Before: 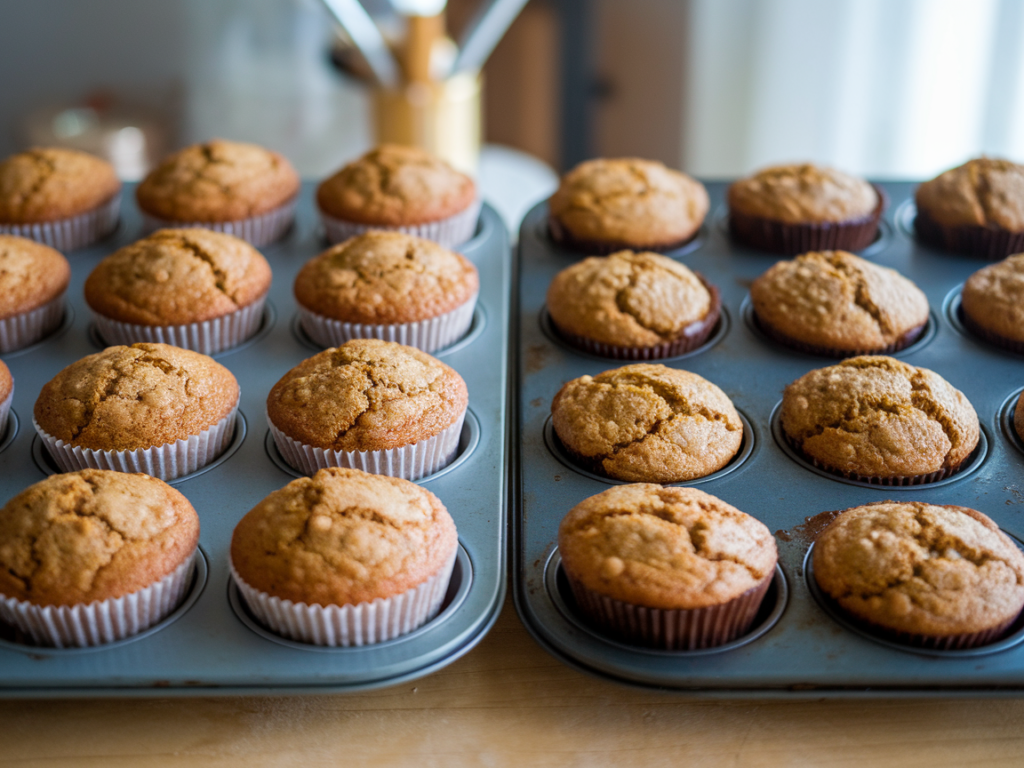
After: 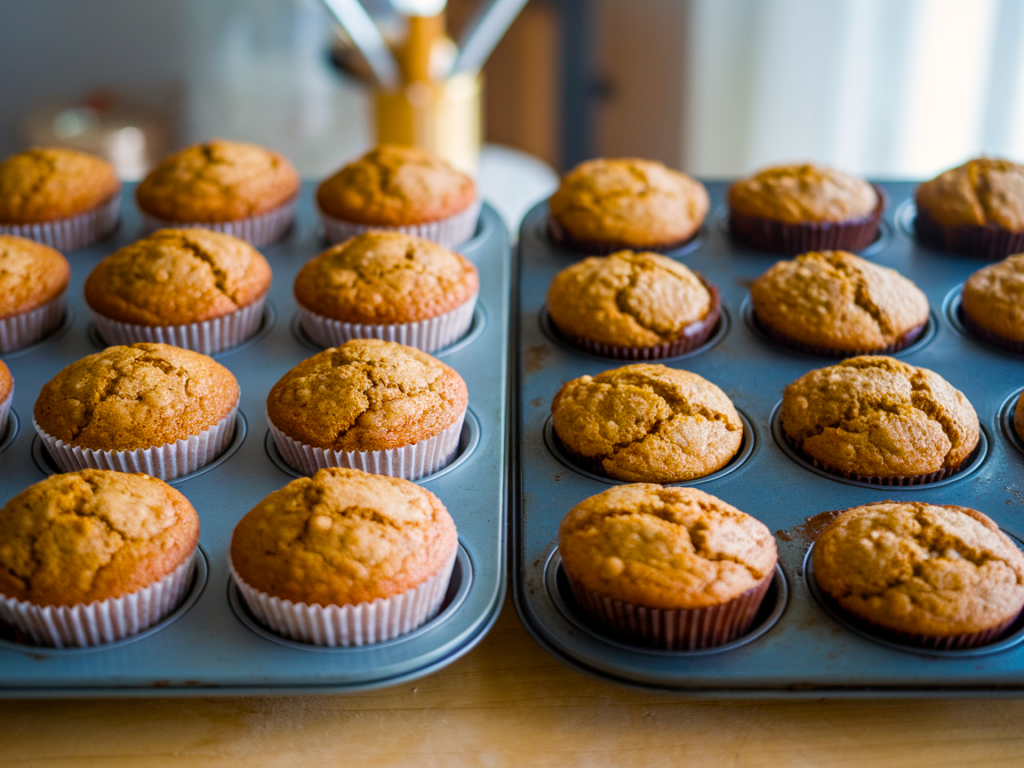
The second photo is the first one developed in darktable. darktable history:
color balance rgb: shadows lift › chroma 1.512%, shadows lift › hue 261.47°, highlights gain › chroma 1.113%, highlights gain › hue 60.05°, perceptual saturation grading › global saturation 28.53%, perceptual saturation grading › mid-tones 12.161%, perceptual saturation grading › shadows 10.778%
tone equalizer: on, module defaults
